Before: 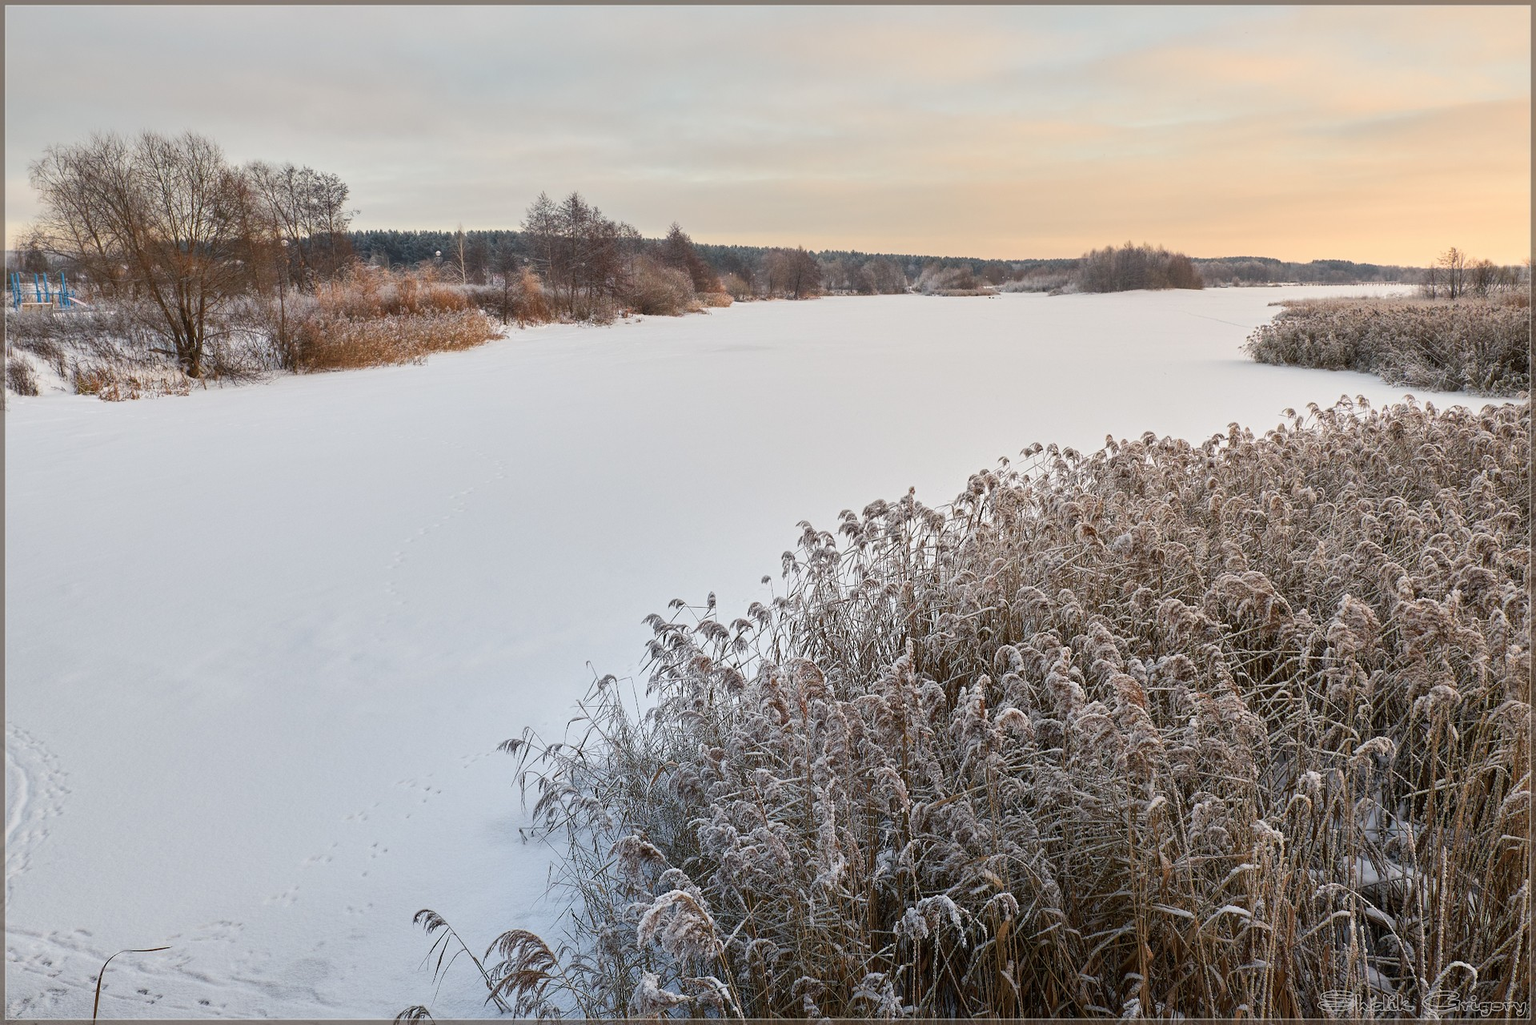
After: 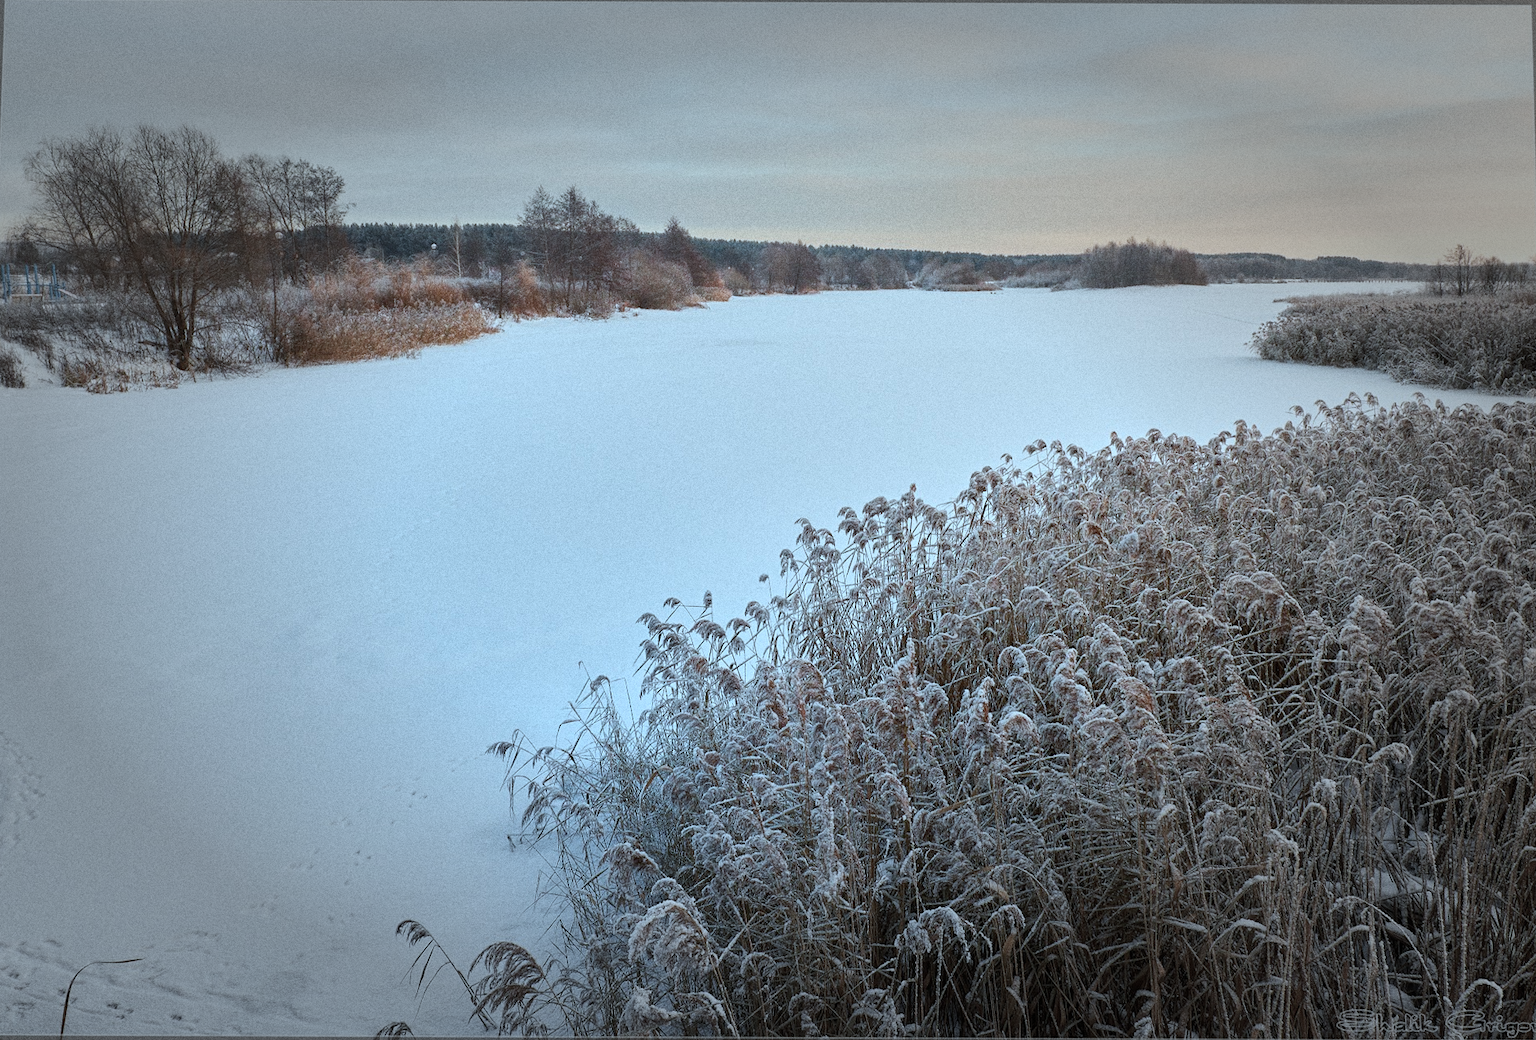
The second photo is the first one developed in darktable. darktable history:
rotate and perspective: rotation 0.226°, lens shift (vertical) -0.042, crop left 0.023, crop right 0.982, crop top 0.006, crop bottom 0.994
exposure: compensate highlight preservation false
shadows and highlights: radius 125.46, shadows 21.19, highlights -21.19, low approximation 0.01
color correction: highlights a* -10.69, highlights b* -19.19
vignetting: fall-off start 48.41%, automatic ratio true, width/height ratio 1.29, unbound false
grain: coarseness 0.09 ISO, strength 40%
